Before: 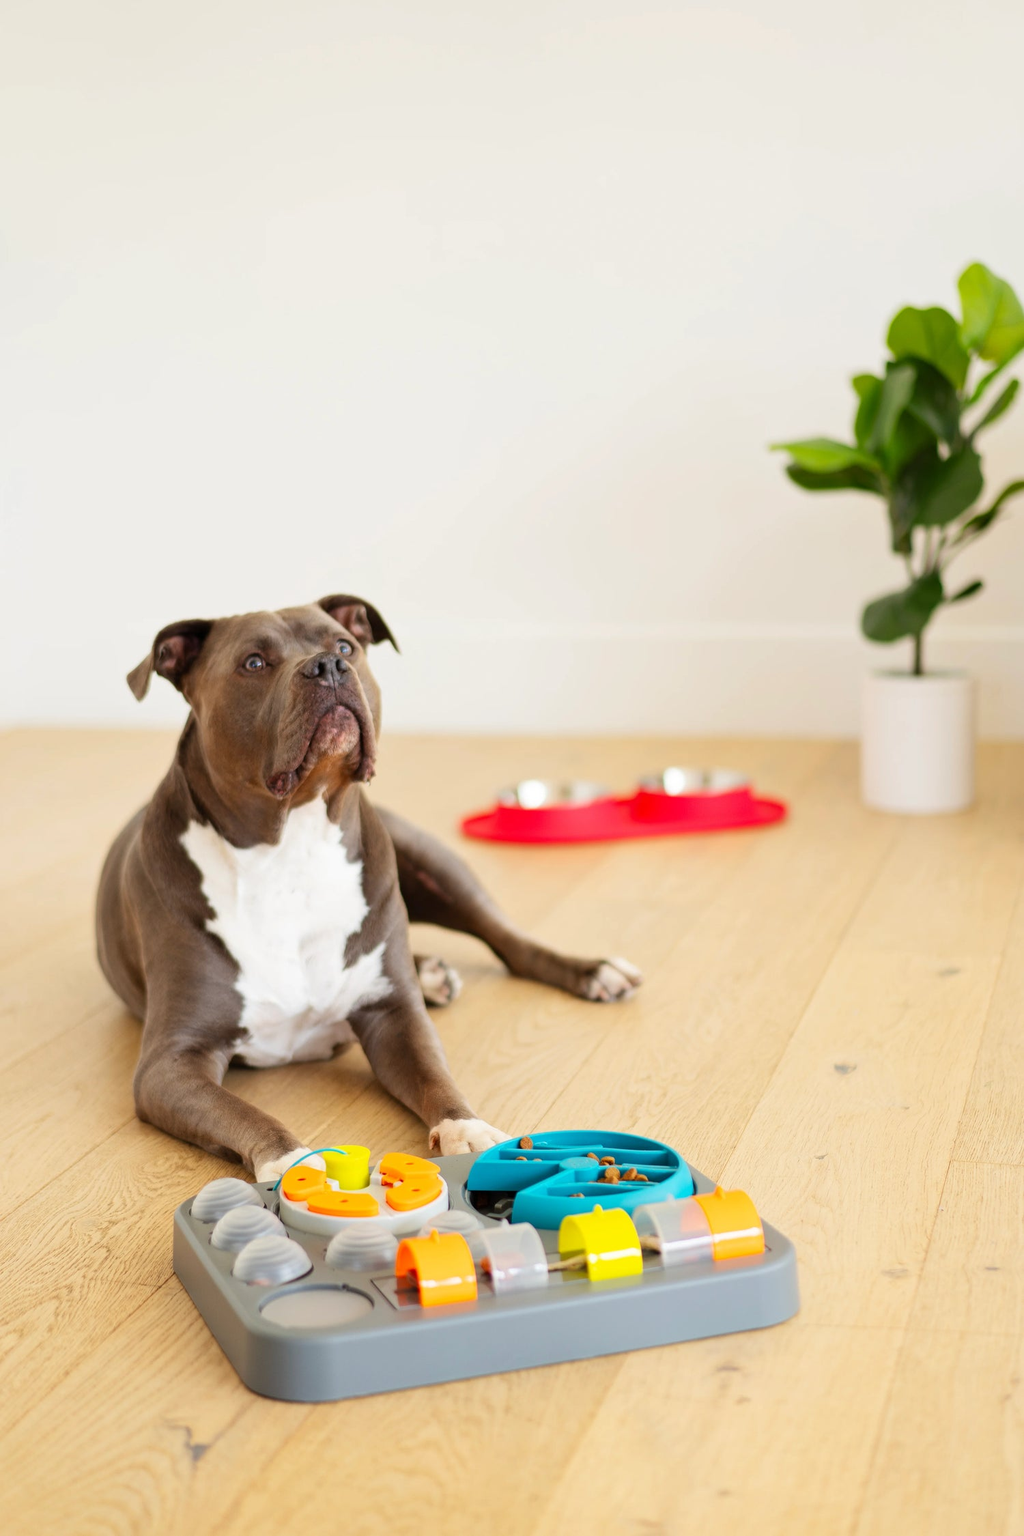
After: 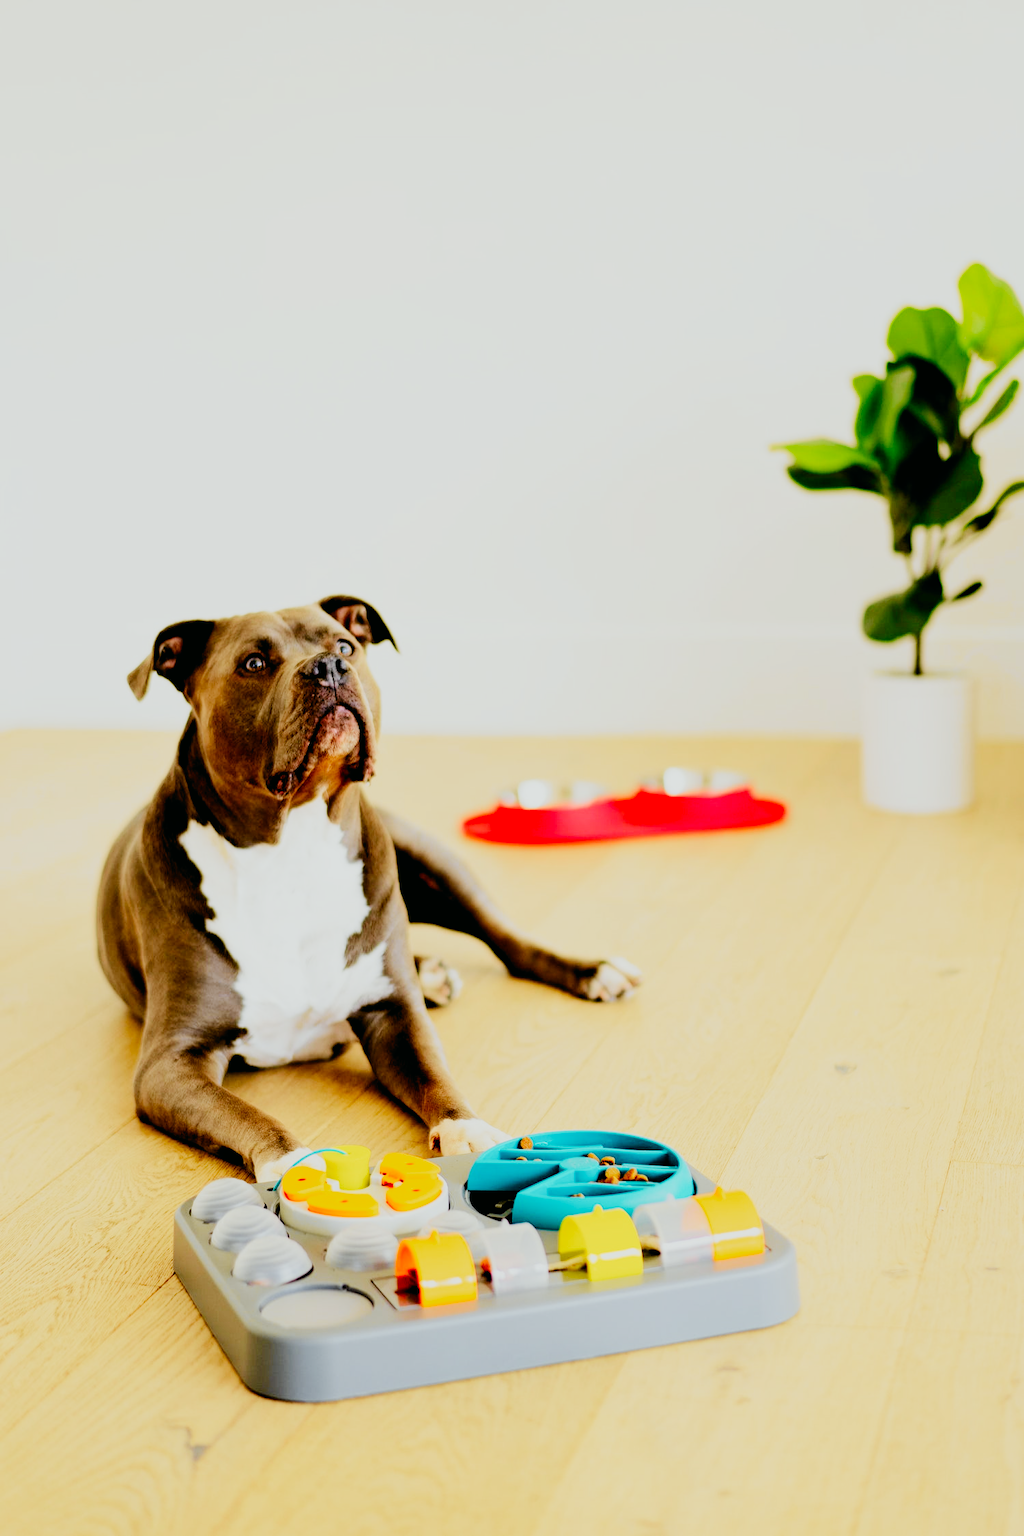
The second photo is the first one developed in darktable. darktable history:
tone curve: curves: ch0 [(0, 0.003) (0.113, 0.081) (0.207, 0.184) (0.515, 0.612) (0.712, 0.793) (0.984, 0.961)]; ch1 [(0, 0) (0.172, 0.123) (0.317, 0.272) (0.414, 0.382) (0.476, 0.479) (0.505, 0.498) (0.534, 0.534) (0.621, 0.65) (0.709, 0.764) (1, 1)]; ch2 [(0, 0) (0.411, 0.424) (0.505, 0.505) (0.521, 0.524) (0.537, 0.57) (0.65, 0.699) (1, 1)], color space Lab, independent channels, preserve colors none
filmic rgb: black relative exposure -2.85 EV, white relative exposure 4.56 EV, hardness 1.77, contrast 1.25, preserve chrominance no, color science v5 (2021)
